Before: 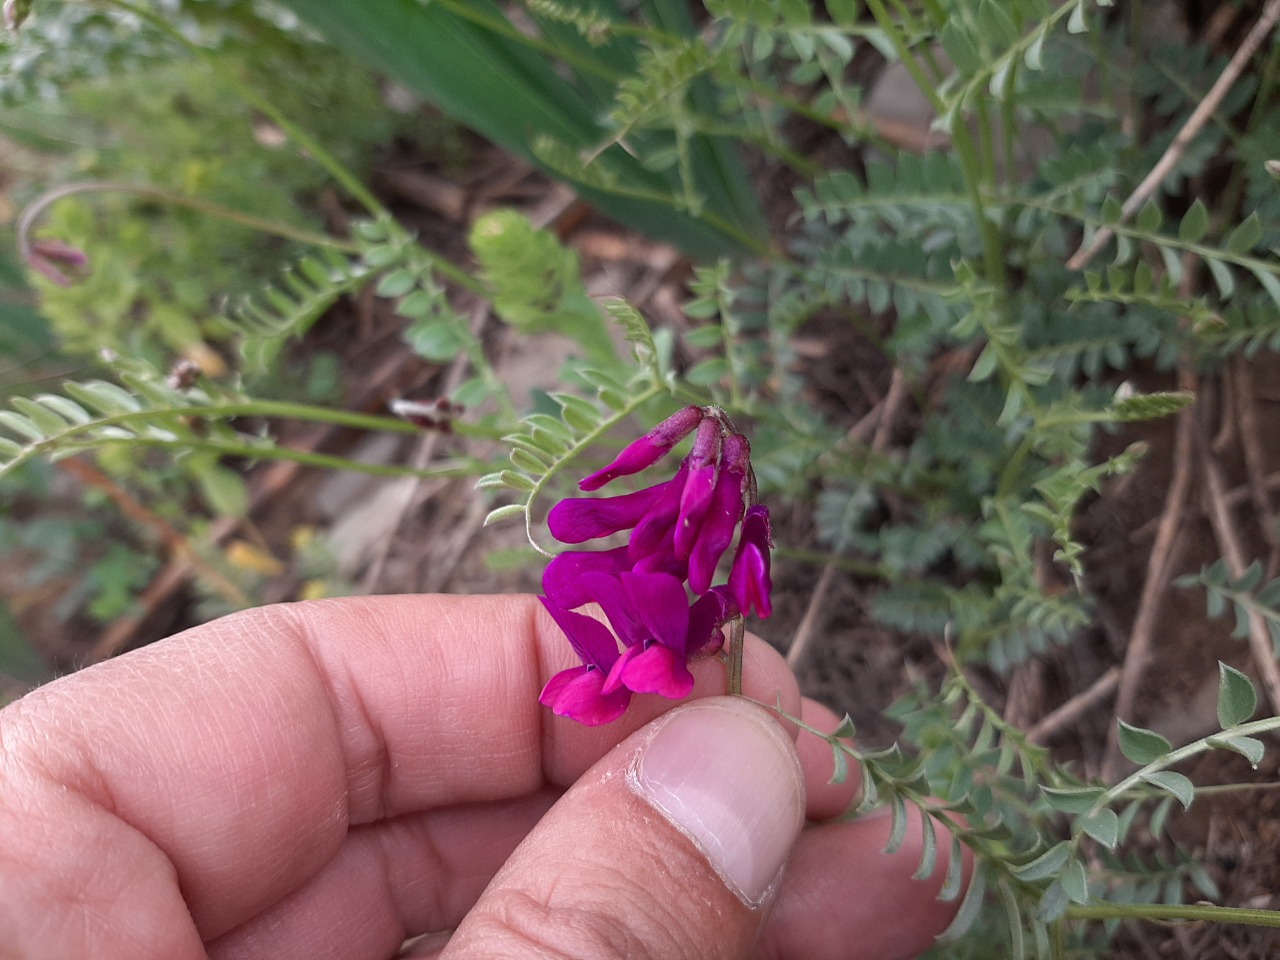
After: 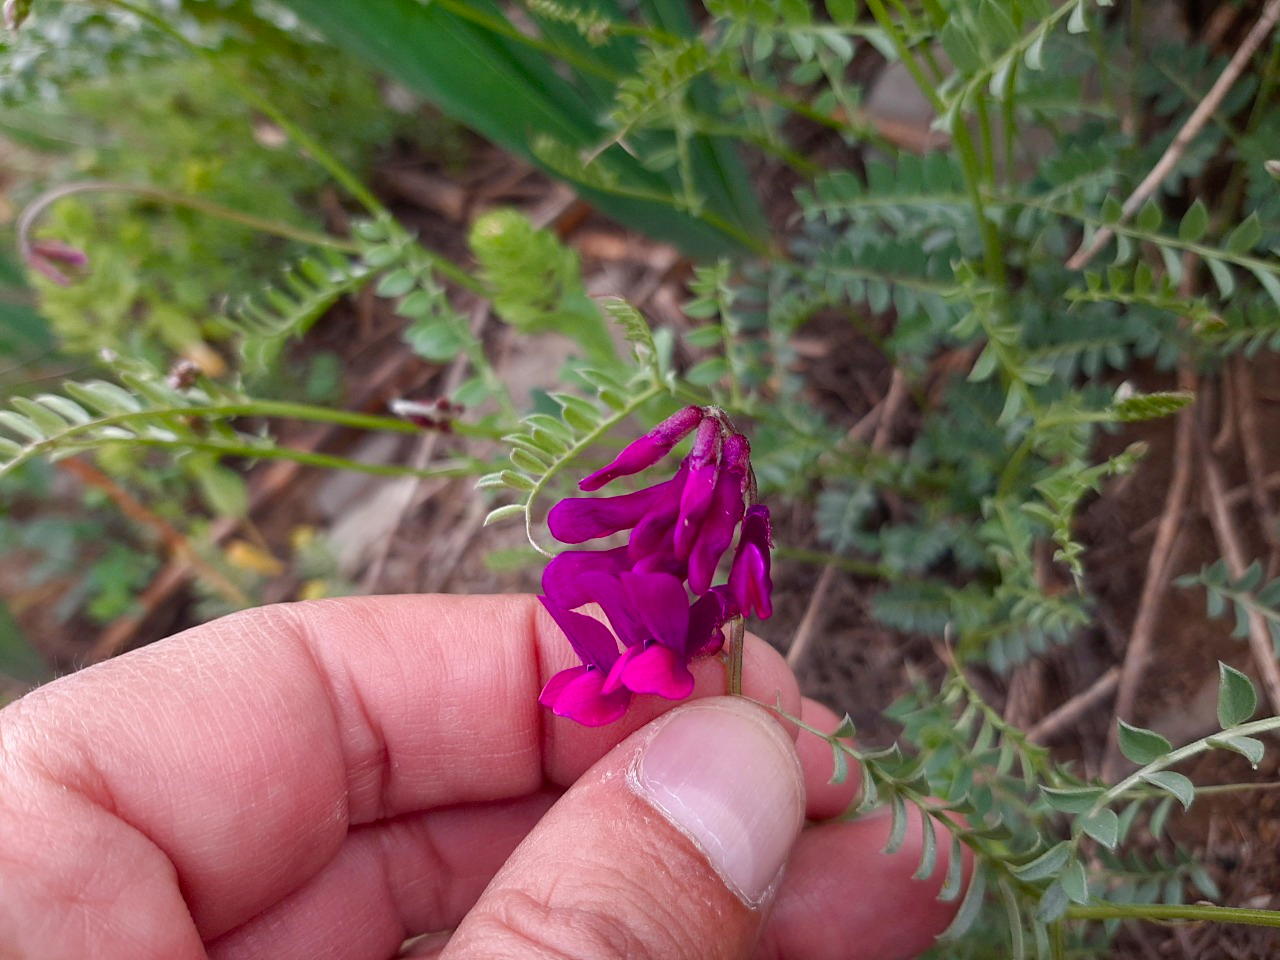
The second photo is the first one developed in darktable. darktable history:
color balance rgb: linear chroma grading › global chroma 5.528%, perceptual saturation grading › global saturation 25.54%, perceptual saturation grading › highlights -28.127%, perceptual saturation grading › shadows 34.141%, global vibrance 9.872%
